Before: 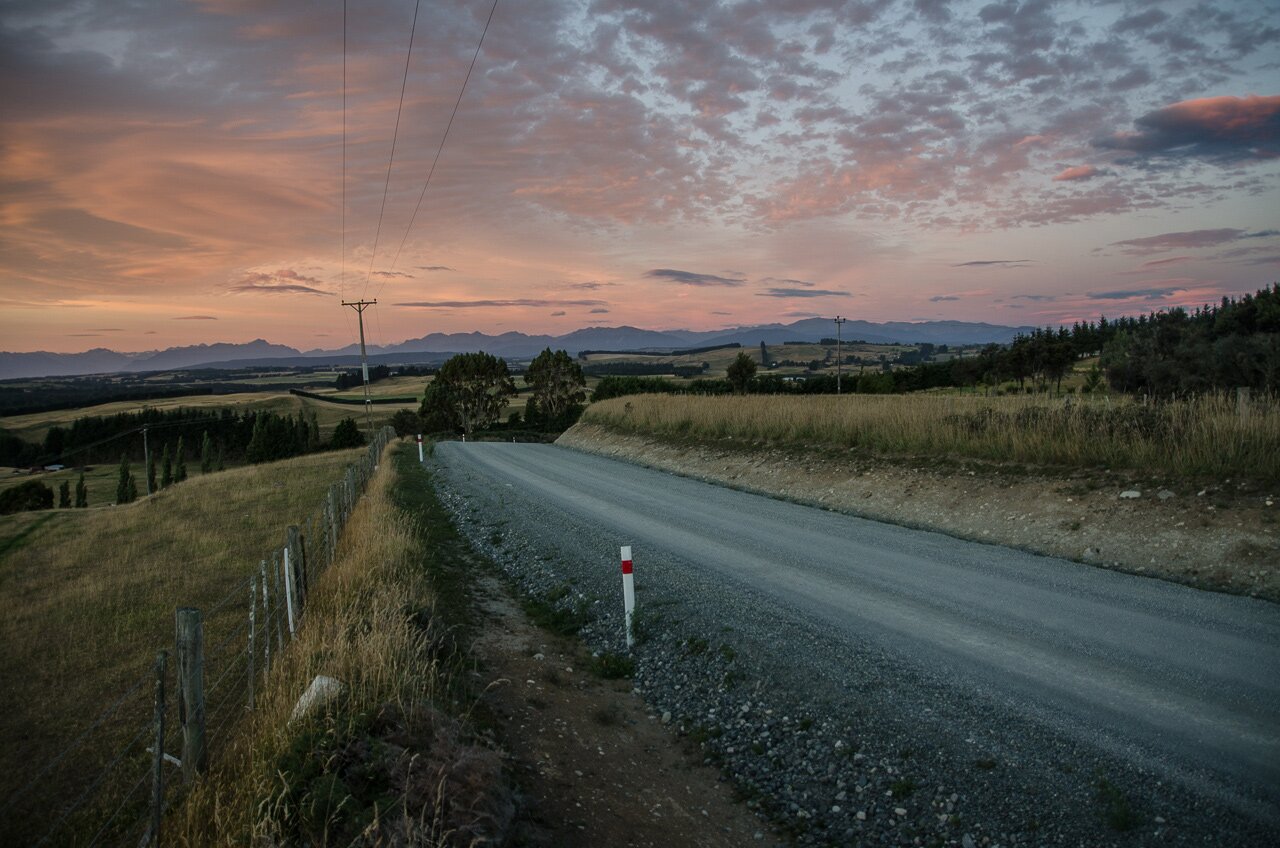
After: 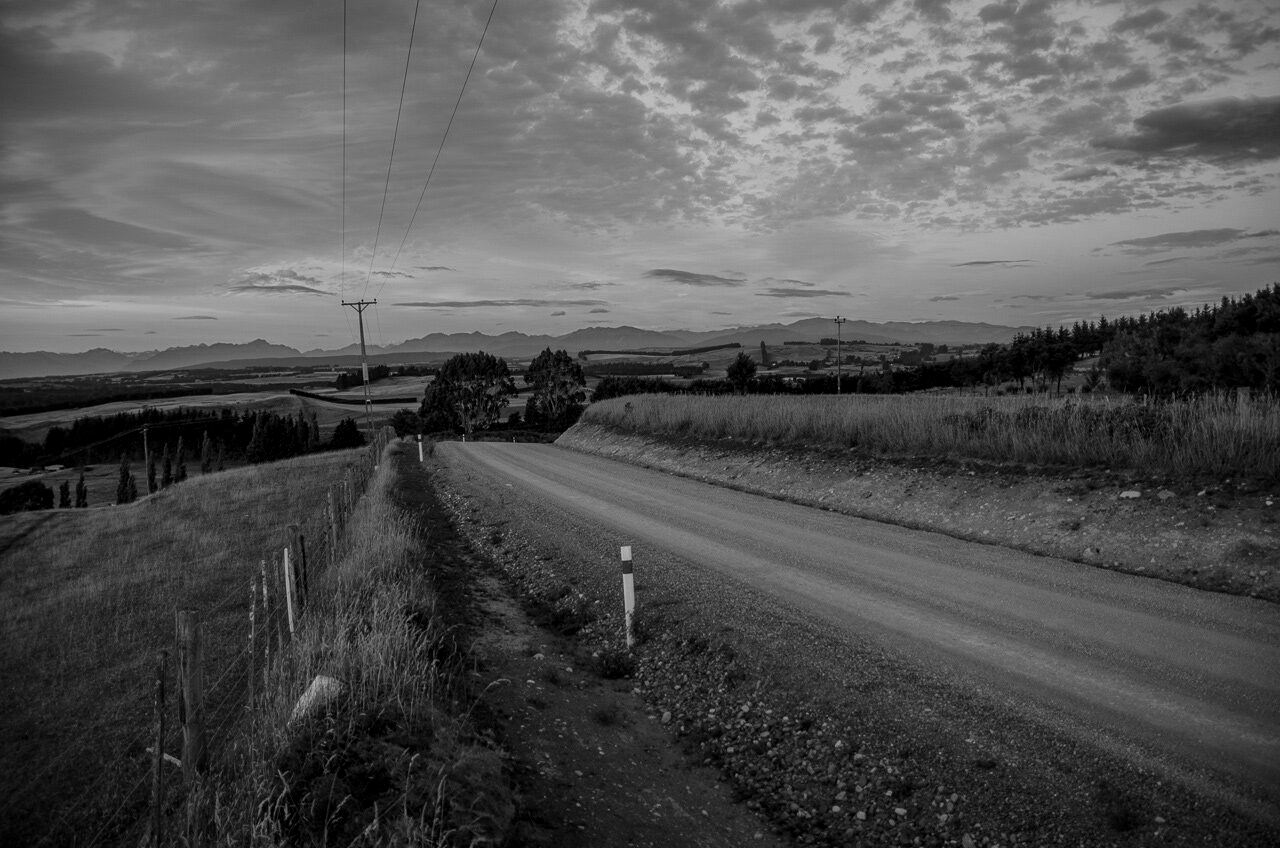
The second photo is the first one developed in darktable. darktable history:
color calibration: output gray [0.21, 0.42, 0.37, 0], illuminant same as pipeline (D50), adaptation XYZ, x 0.346, y 0.359, temperature 5022.67 K
exposure: black level correction 0, exposure 0 EV, compensate exposure bias true, compensate highlight preservation false
local contrast: on, module defaults
